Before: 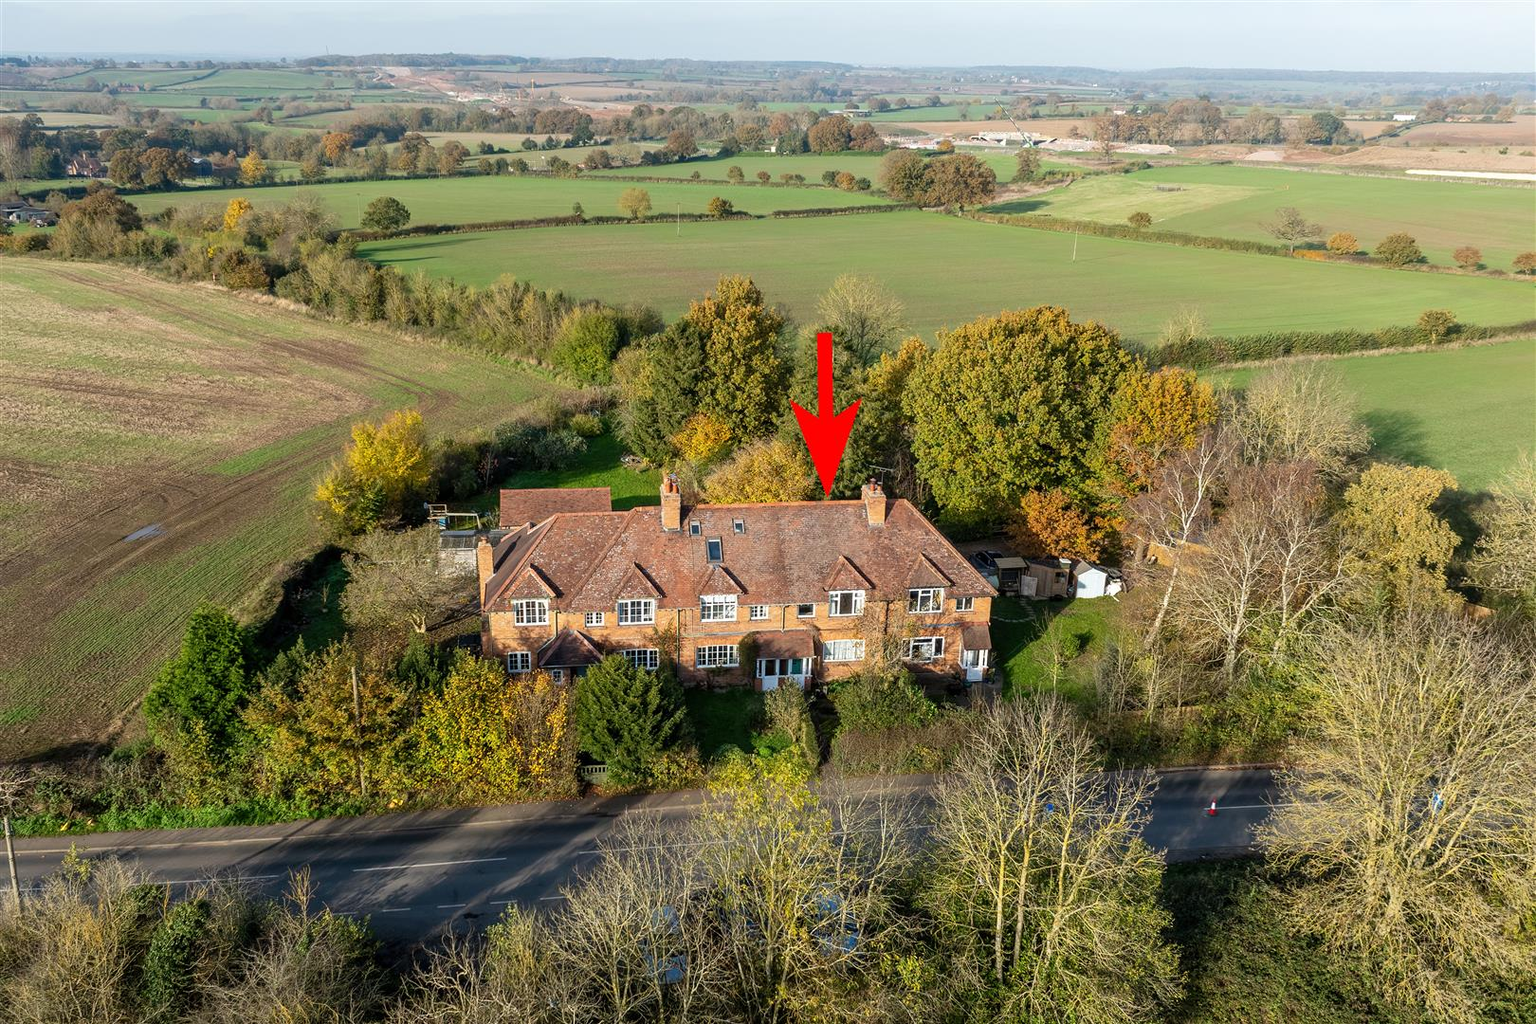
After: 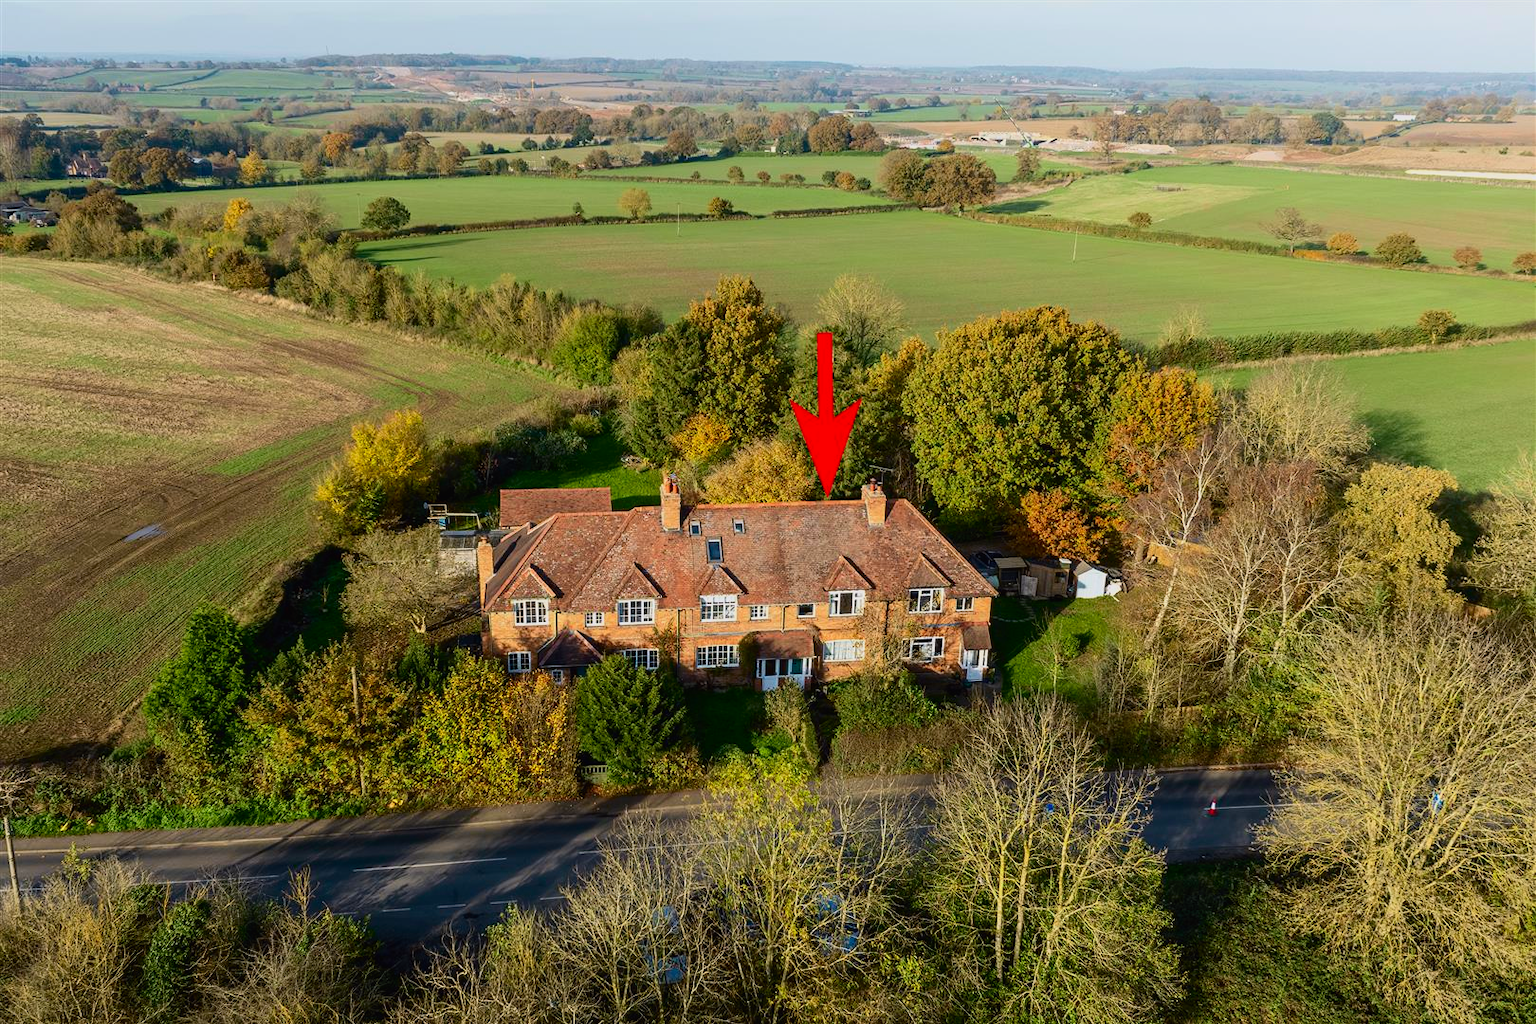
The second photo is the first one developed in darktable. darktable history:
exposure: exposure -0.36 EV, compensate highlight preservation false
tone curve: curves: ch0 [(0, 0.011) (0.139, 0.106) (0.295, 0.271) (0.499, 0.523) (0.739, 0.782) (0.857, 0.879) (1, 0.967)]; ch1 [(0, 0) (0.272, 0.249) (0.39, 0.379) (0.469, 0.456) (0.495, 0.497) (0.524, 0.53) (0.588, 0.62) (0.725, 0.779) (1, 1)]; ch2 [(0, 0) (0.125, 0.089) (0.35, 0.317) (0.437, 0.42) (0.502, 0.499) (0.533, 0.553) (0.599, 0.638) (1, 1)], color space Lab, independent channels, preserve colors none
